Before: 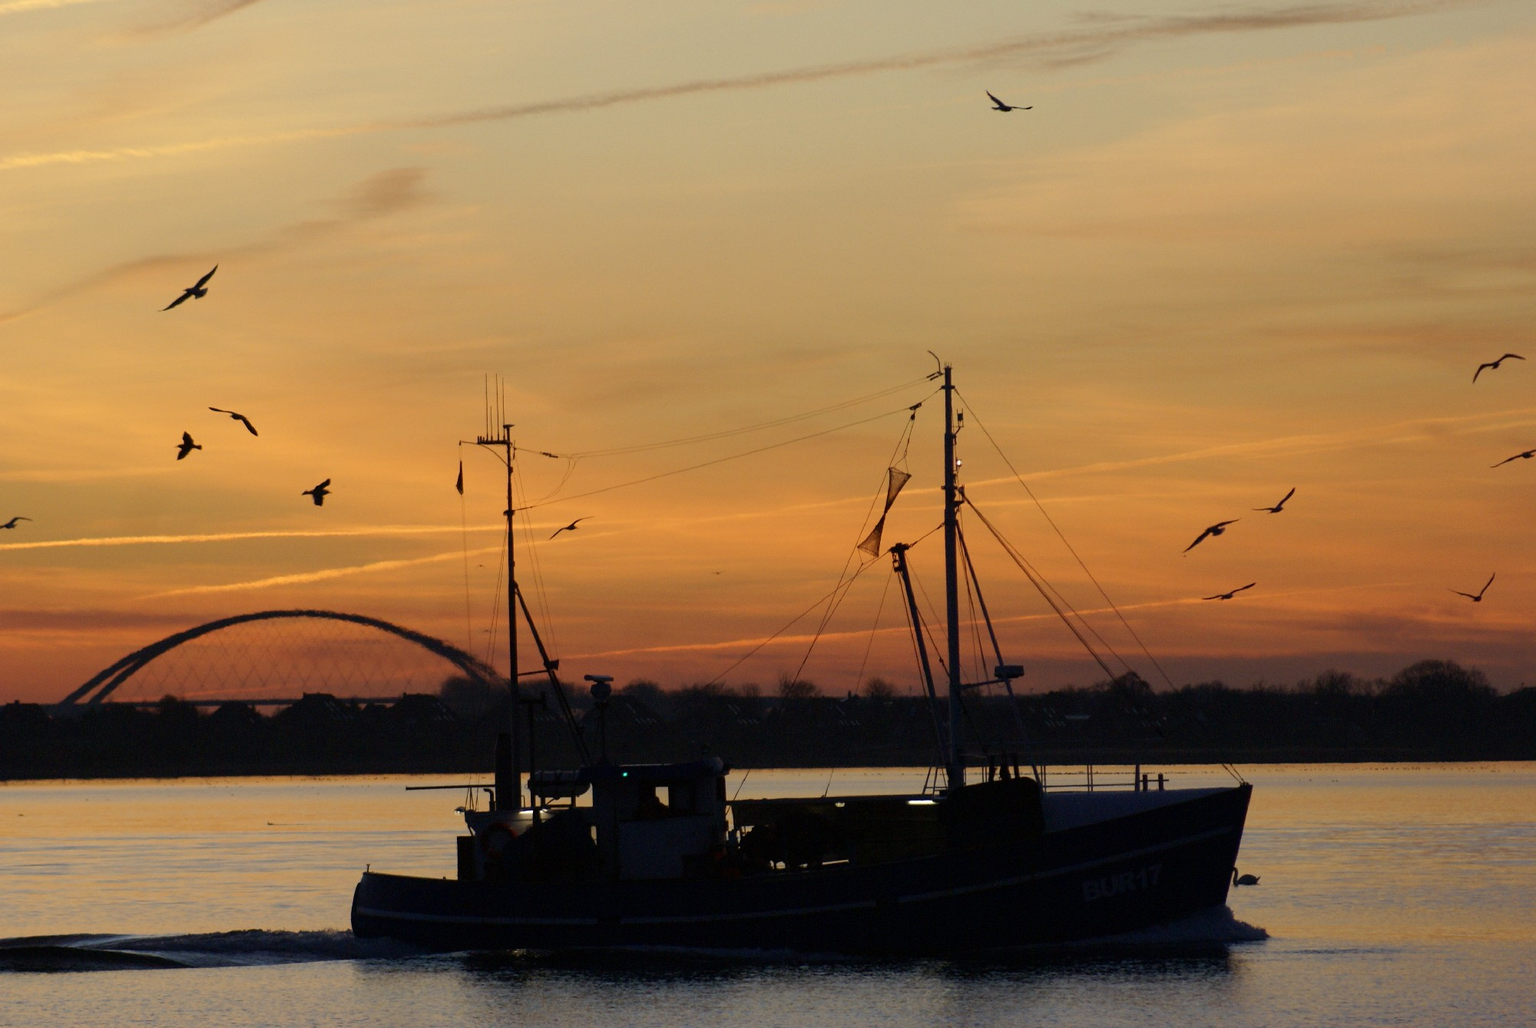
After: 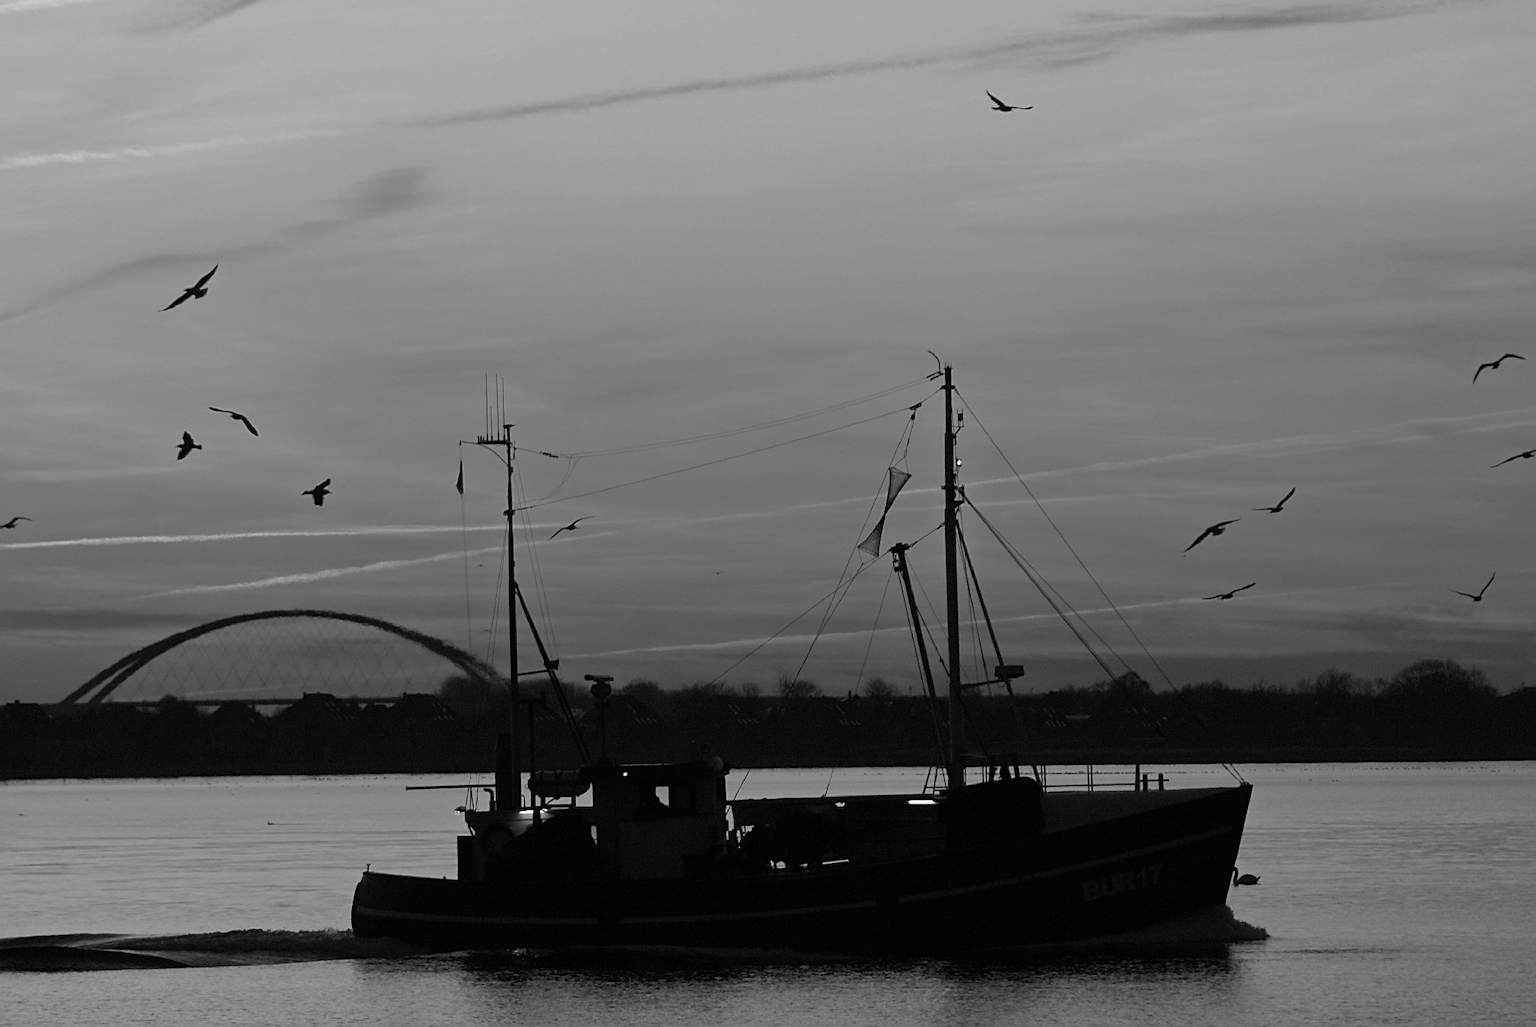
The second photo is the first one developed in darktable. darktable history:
velvia: on, module defaults
monochrome: a 0, b 0, size 0.5, highlights 0.57
sharpen: on, module defaults
